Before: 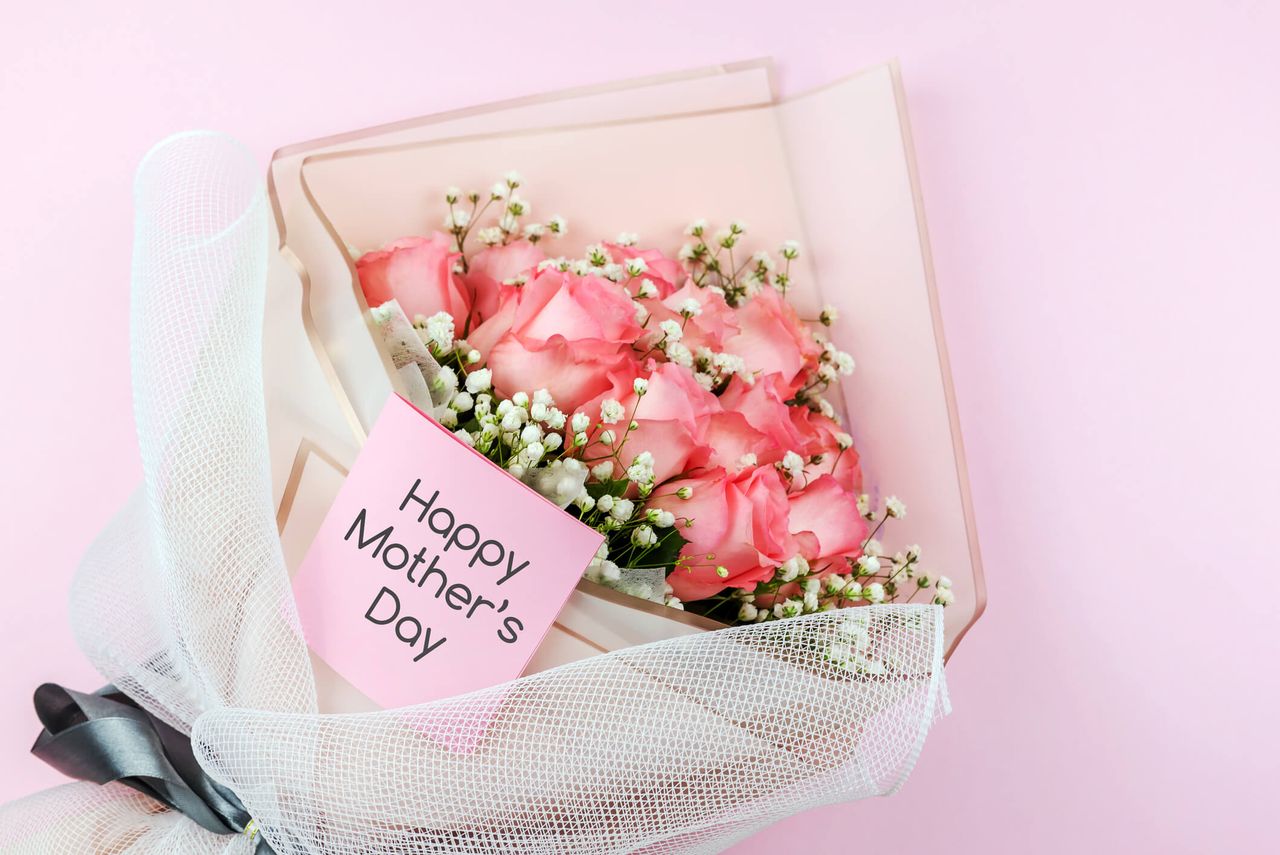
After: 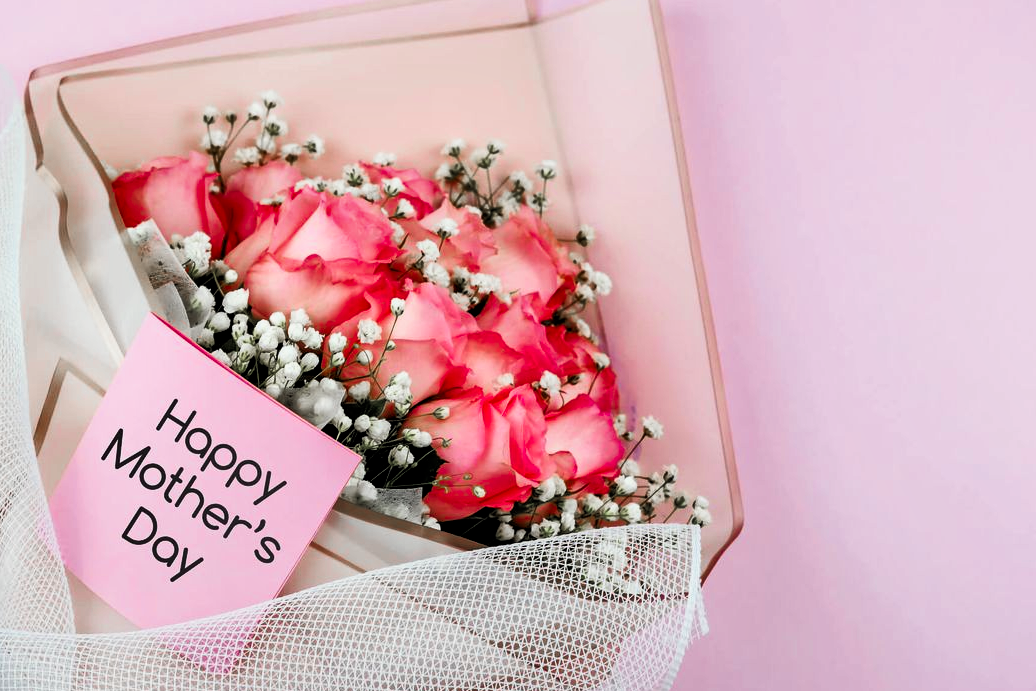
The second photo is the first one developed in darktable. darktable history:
shadows and highlights: radius 106.81, shadows 23.87, highlights -58.03, low approximation 0.01, soften with gaussian
crop: left 19.037%, top 9.369%, right 0.001%, bottom 9.696%
filmic rgb: black relative exposure -3.72 EV, white relative exposure 2.74 EV, dynamic range scaling -5.38%, hardness 3.04
color zones: curves: ch1 [(0, 0.708) (0.088, 0.648) (0.245, 0.187) (0.429, 0.326) (0.571, 0.498) (0.714, 0.5) (0.857, 0.5) (1, 0.708)]
